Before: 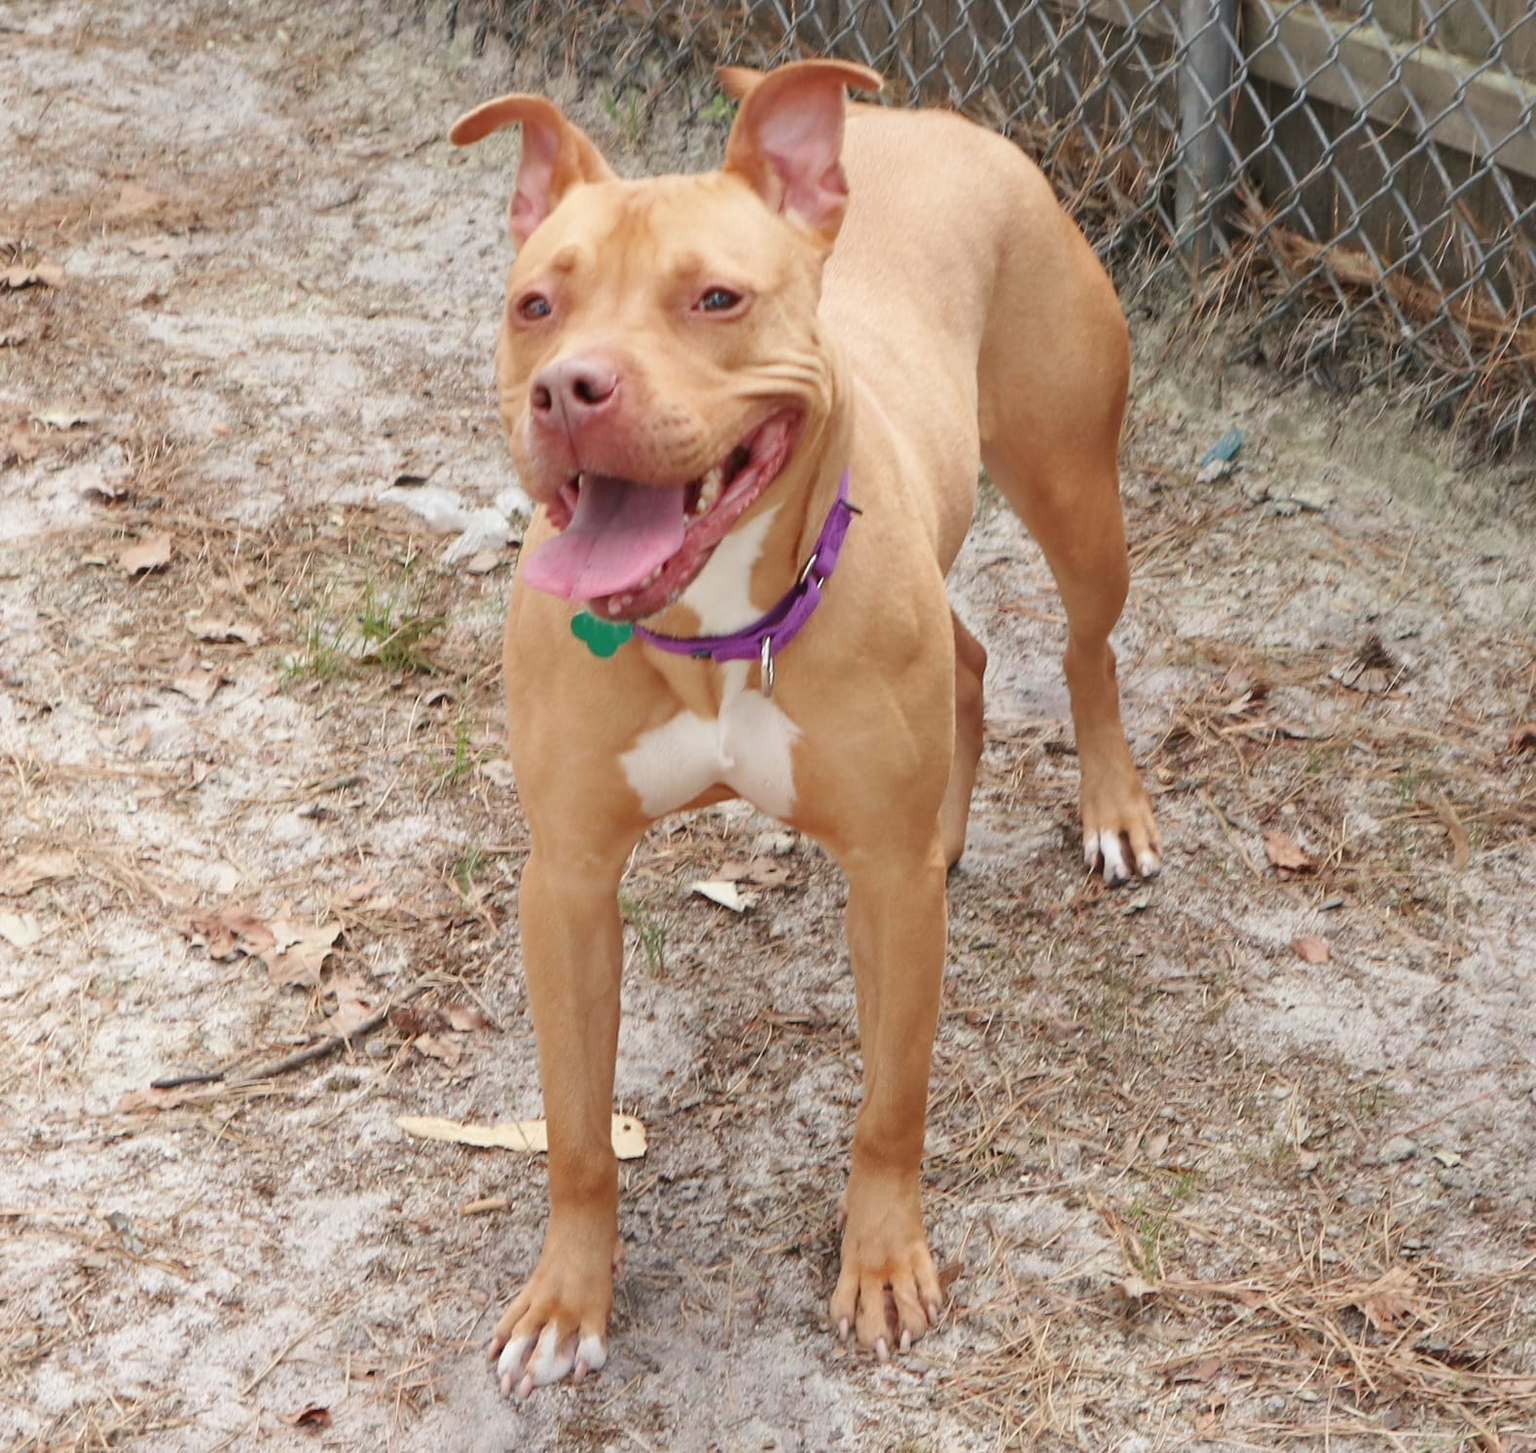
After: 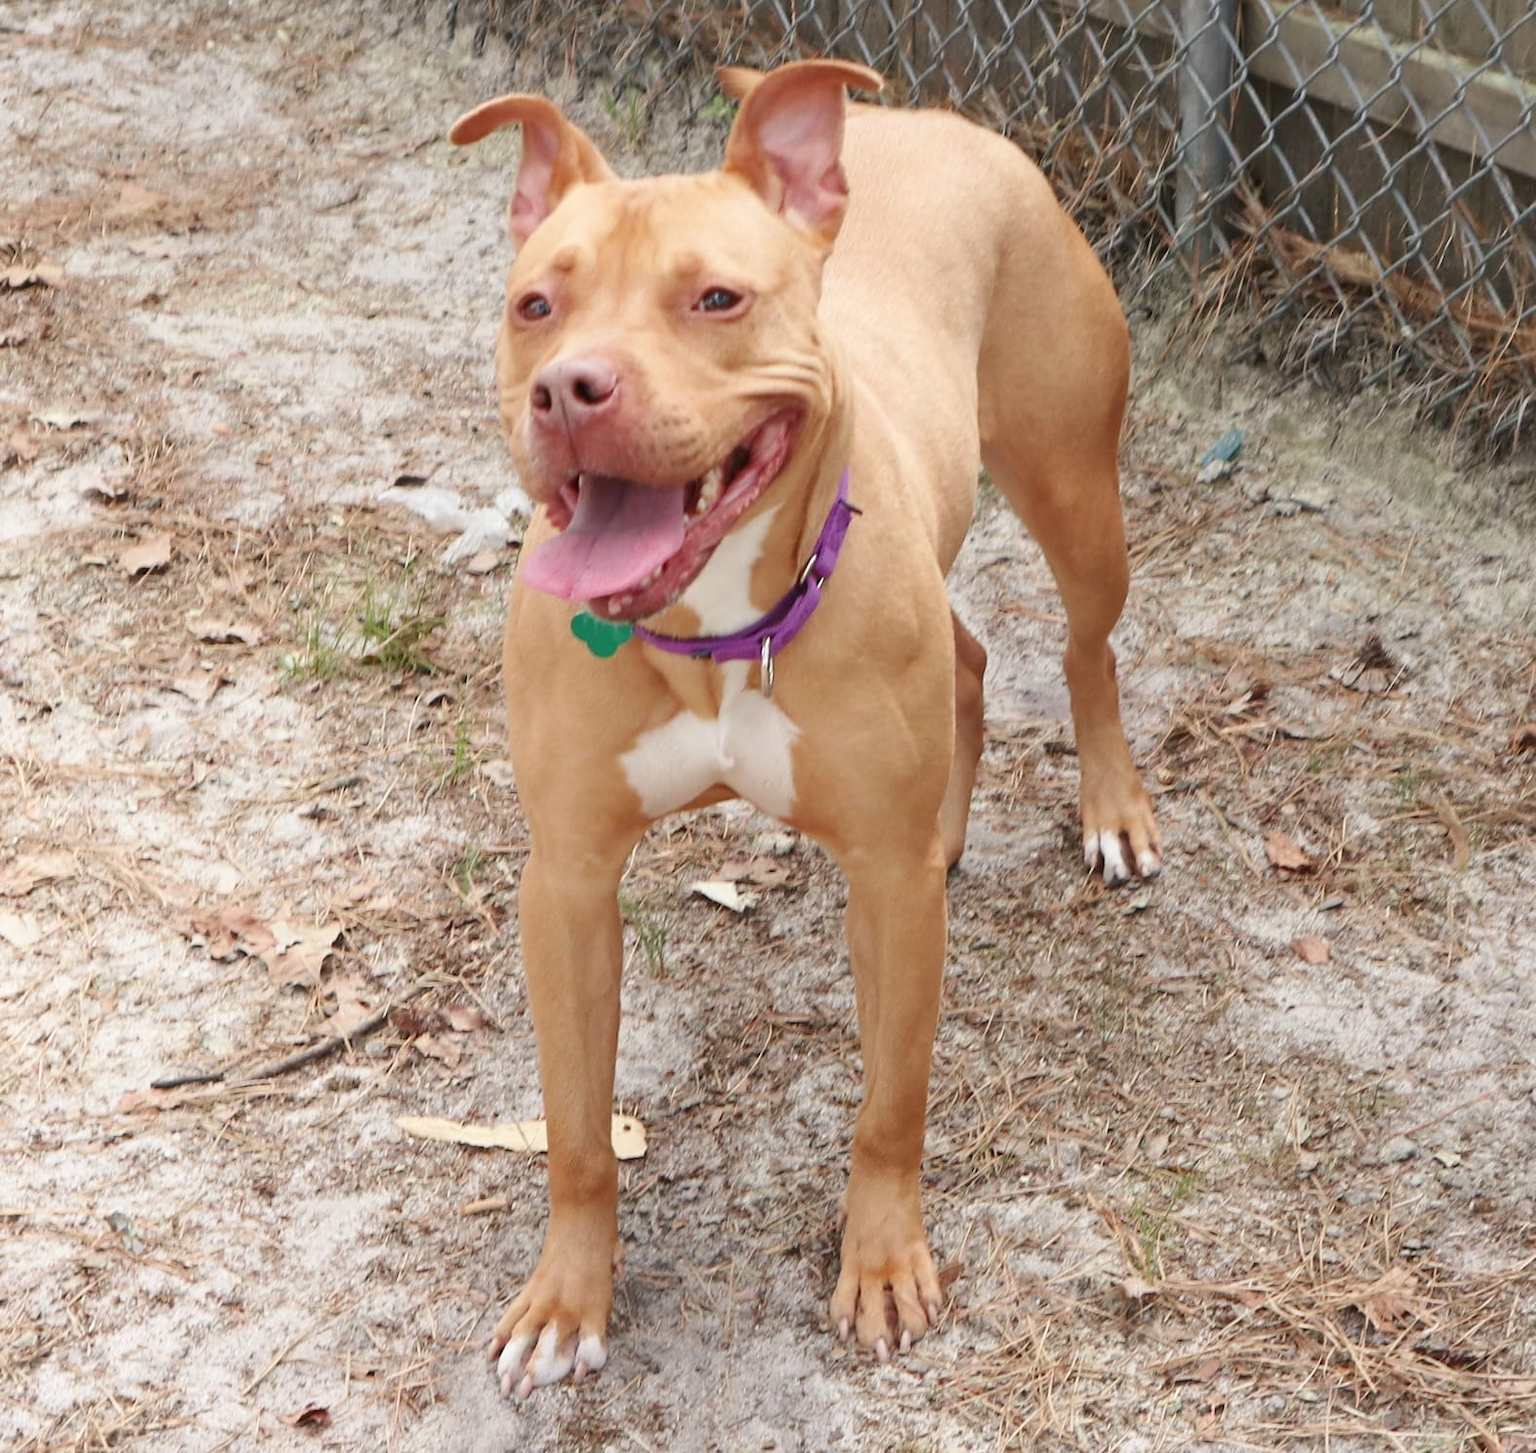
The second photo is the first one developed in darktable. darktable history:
shadows and highlights: shadows -0.805, highlights 41.58
